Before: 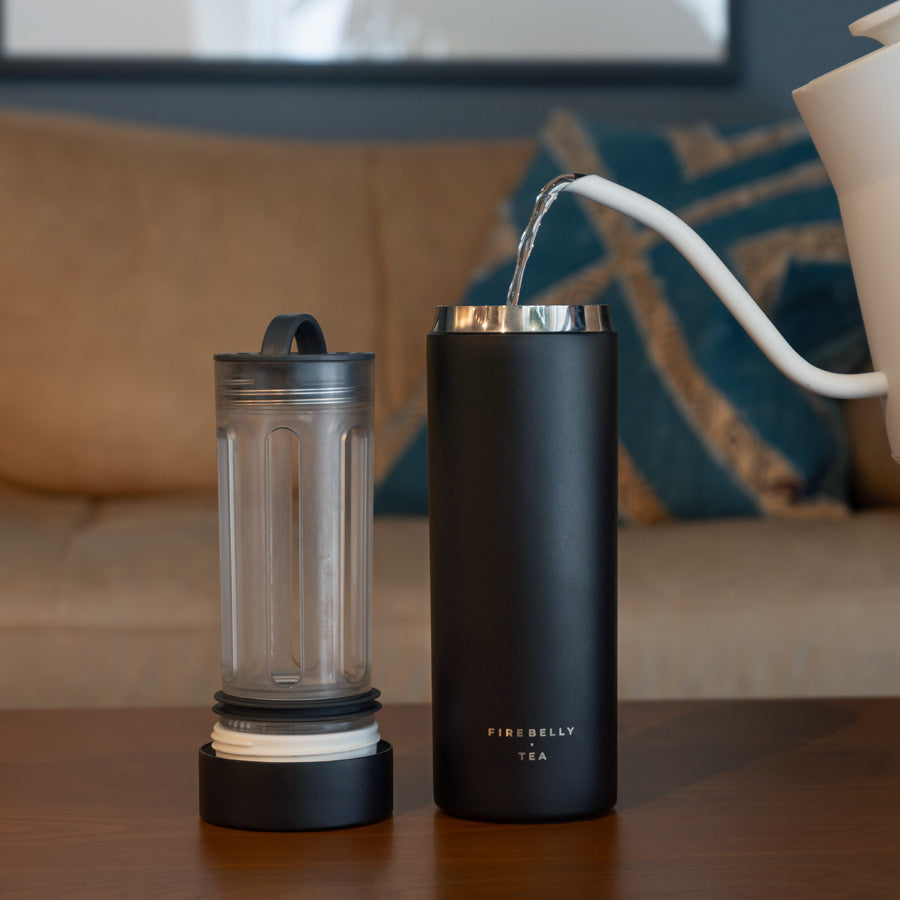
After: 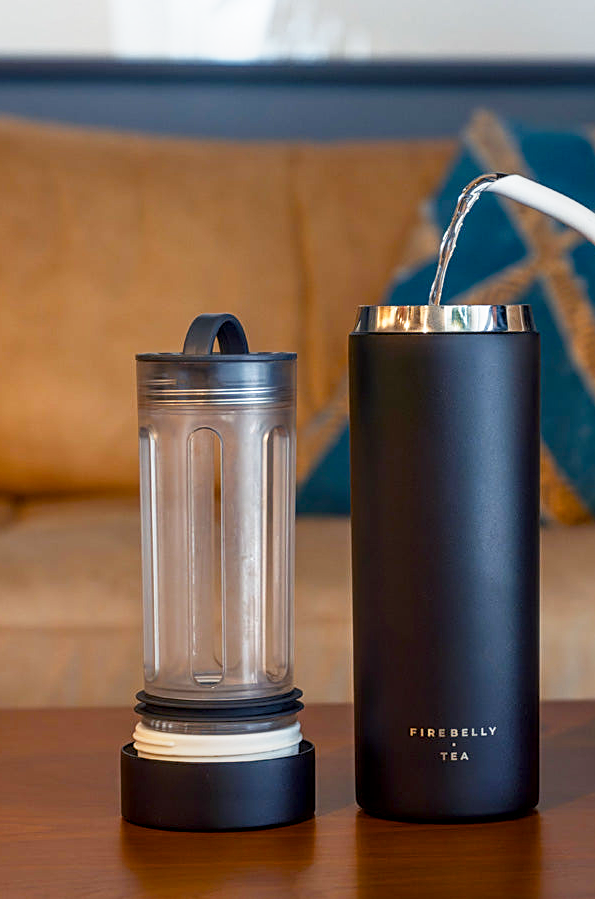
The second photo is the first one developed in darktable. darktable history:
base curve: curves: ch0 [(0, 0) (0.557, 0.834) (1, 1)], preserve colors none
sharpen: amount 0.493
local contrast: on, module defaults
color balance rgb: shadows lift › chroma 3.2%, shadows lift › hue 278.89°, perceptual saturation grading › global saturation 44.803%, perceptual saturation grading › highlights -50.328%, perceptual saturation grading › shadows 30.954%, global vibrance 11.036%
crop and rotate: left 8.746%, right 25.111%
